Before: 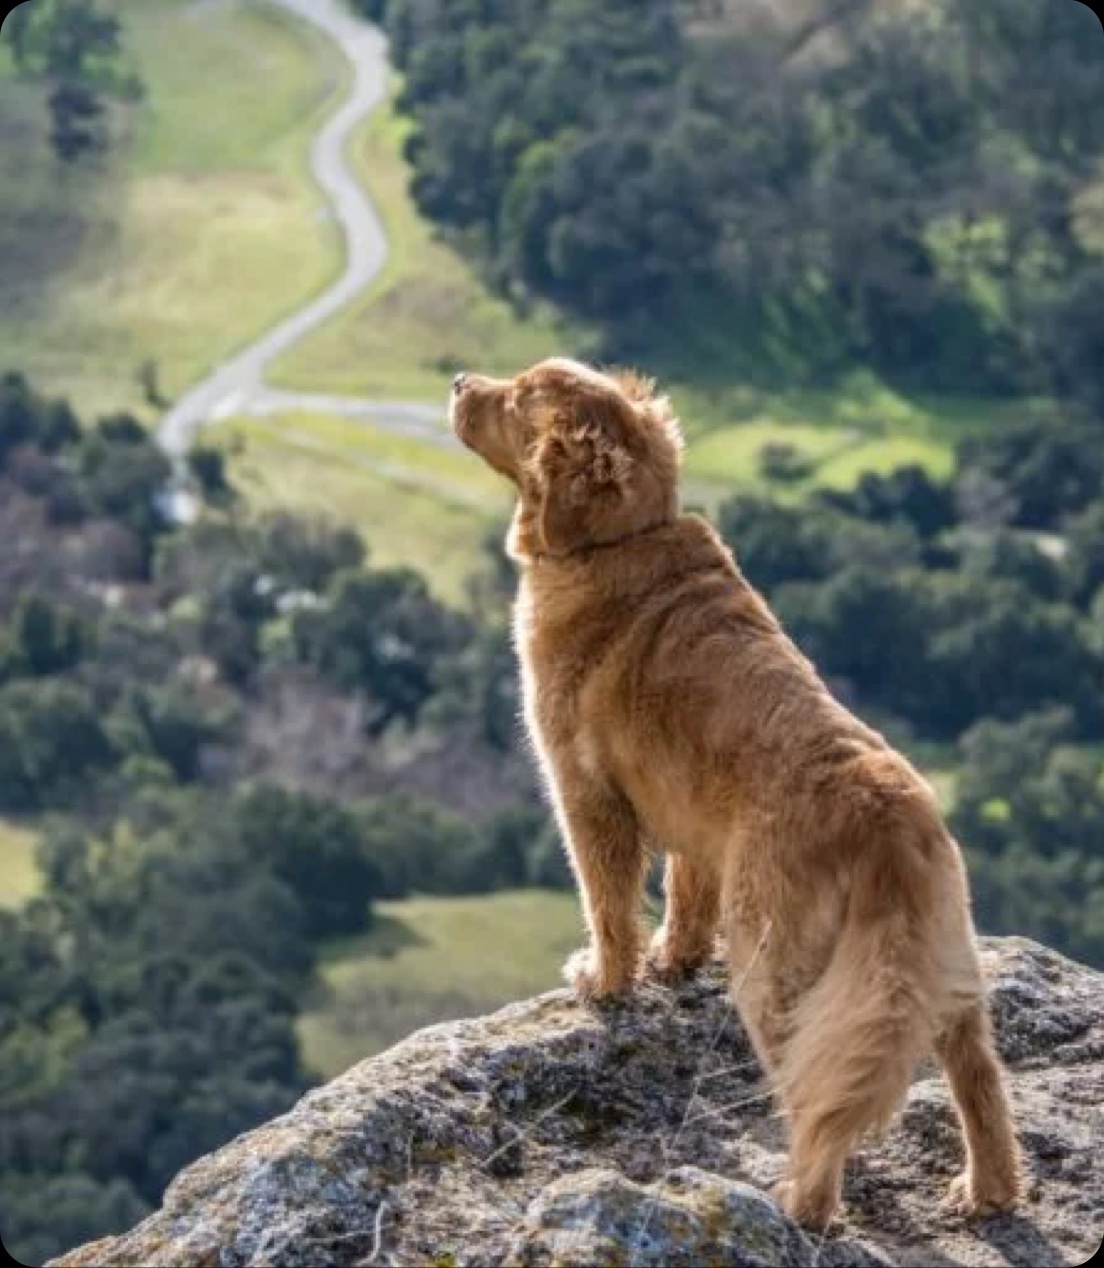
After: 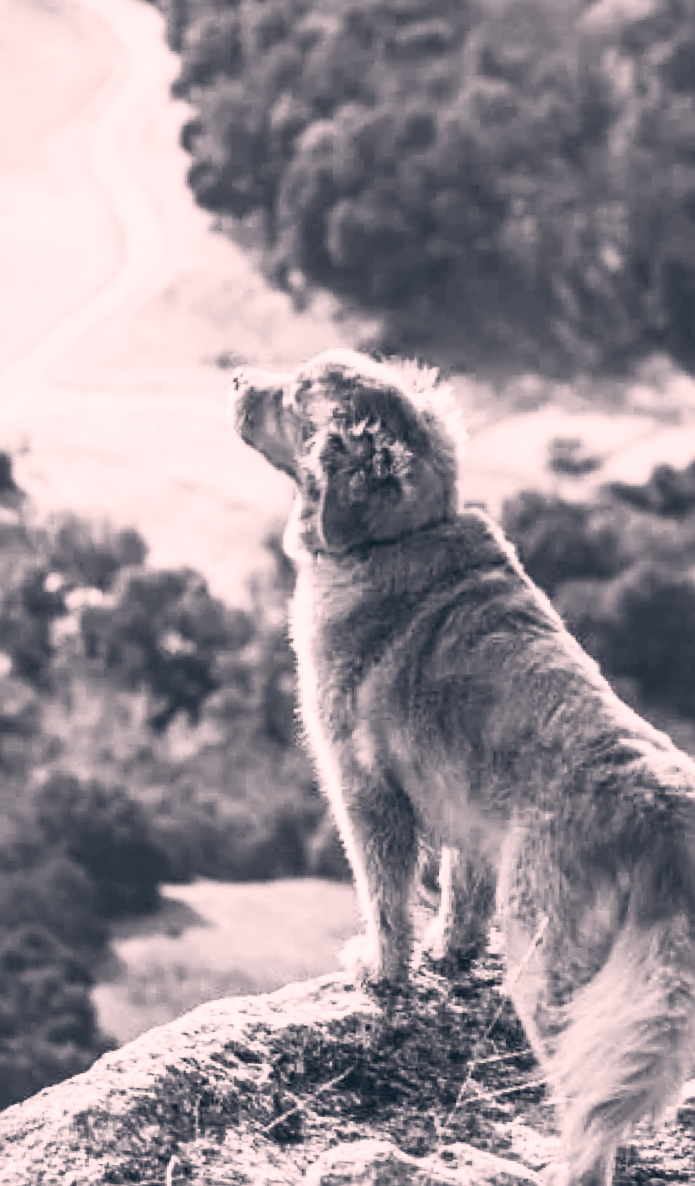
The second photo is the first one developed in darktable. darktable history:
contrast brightness saturation: contrast 0.53, brightness 0.47, saturation -1
sharpen: on, module defaults
crop and rotate: left 15.055%, right 18.278%
white balance: red 0.98, blue 1.034
rotate and perspective: rotation 0.062°, lens shift (vertical) 0.115, lens shift (horizontal) -0.133, crop left 0.047, crop right 0.94, crop top 0.061, crop bottom 0.94
contrast equalizer: octaves 7, y [[0.6 ×6], [0.55 ×6], [0 ×6], [0 ×6], [0 ×6]], mix -0.3
color correction: highlights a* 14.46, highlights b* 5.85, shadows a* -5.53, shadows b* -15.24, saturation 0.85
